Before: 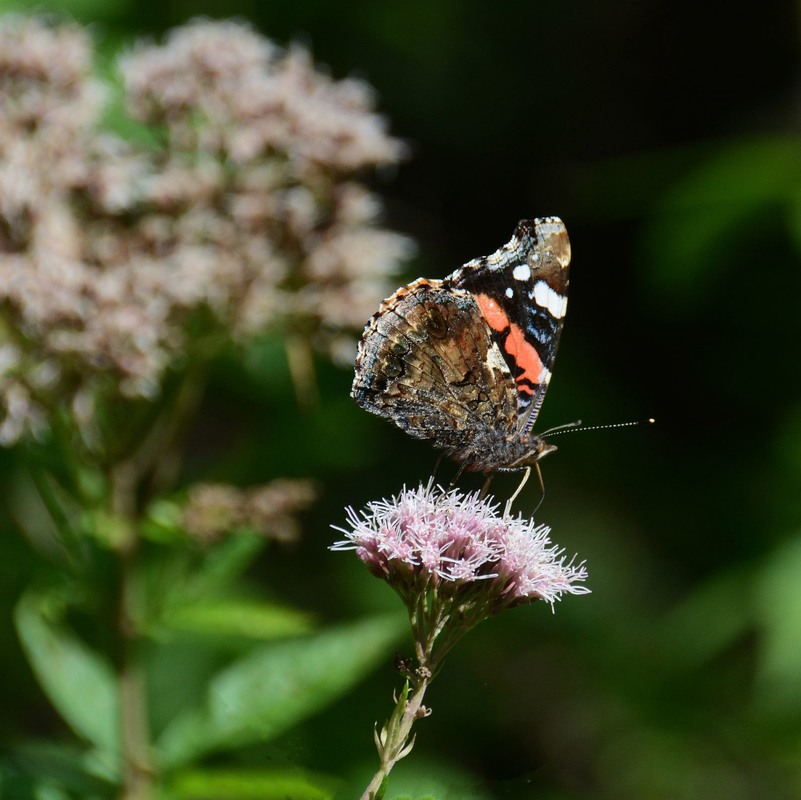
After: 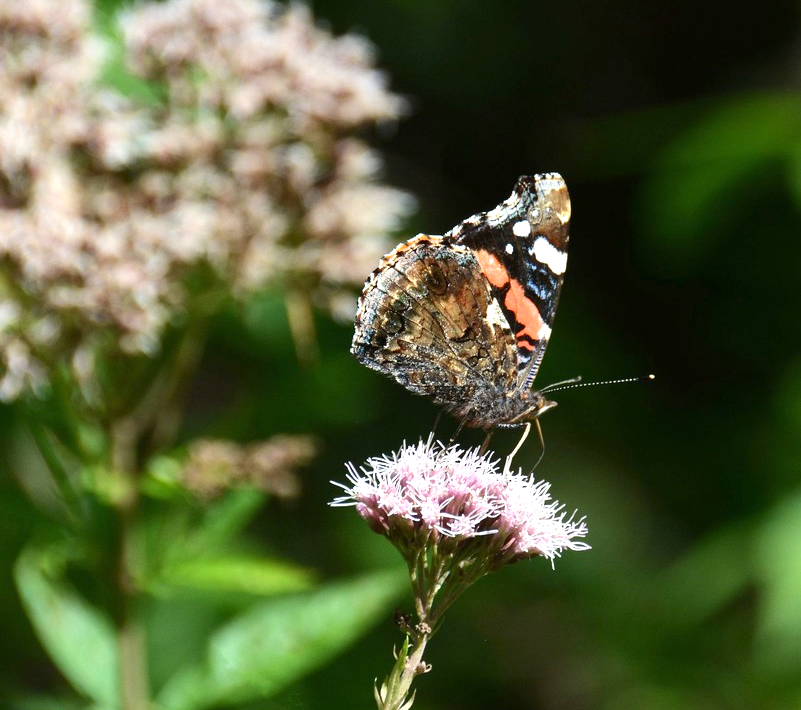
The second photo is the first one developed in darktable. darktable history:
crop and rotate: top 5.609%, bottom 5.609%
exposure: exposure 0.785 EV, compensate highlight preservation false
